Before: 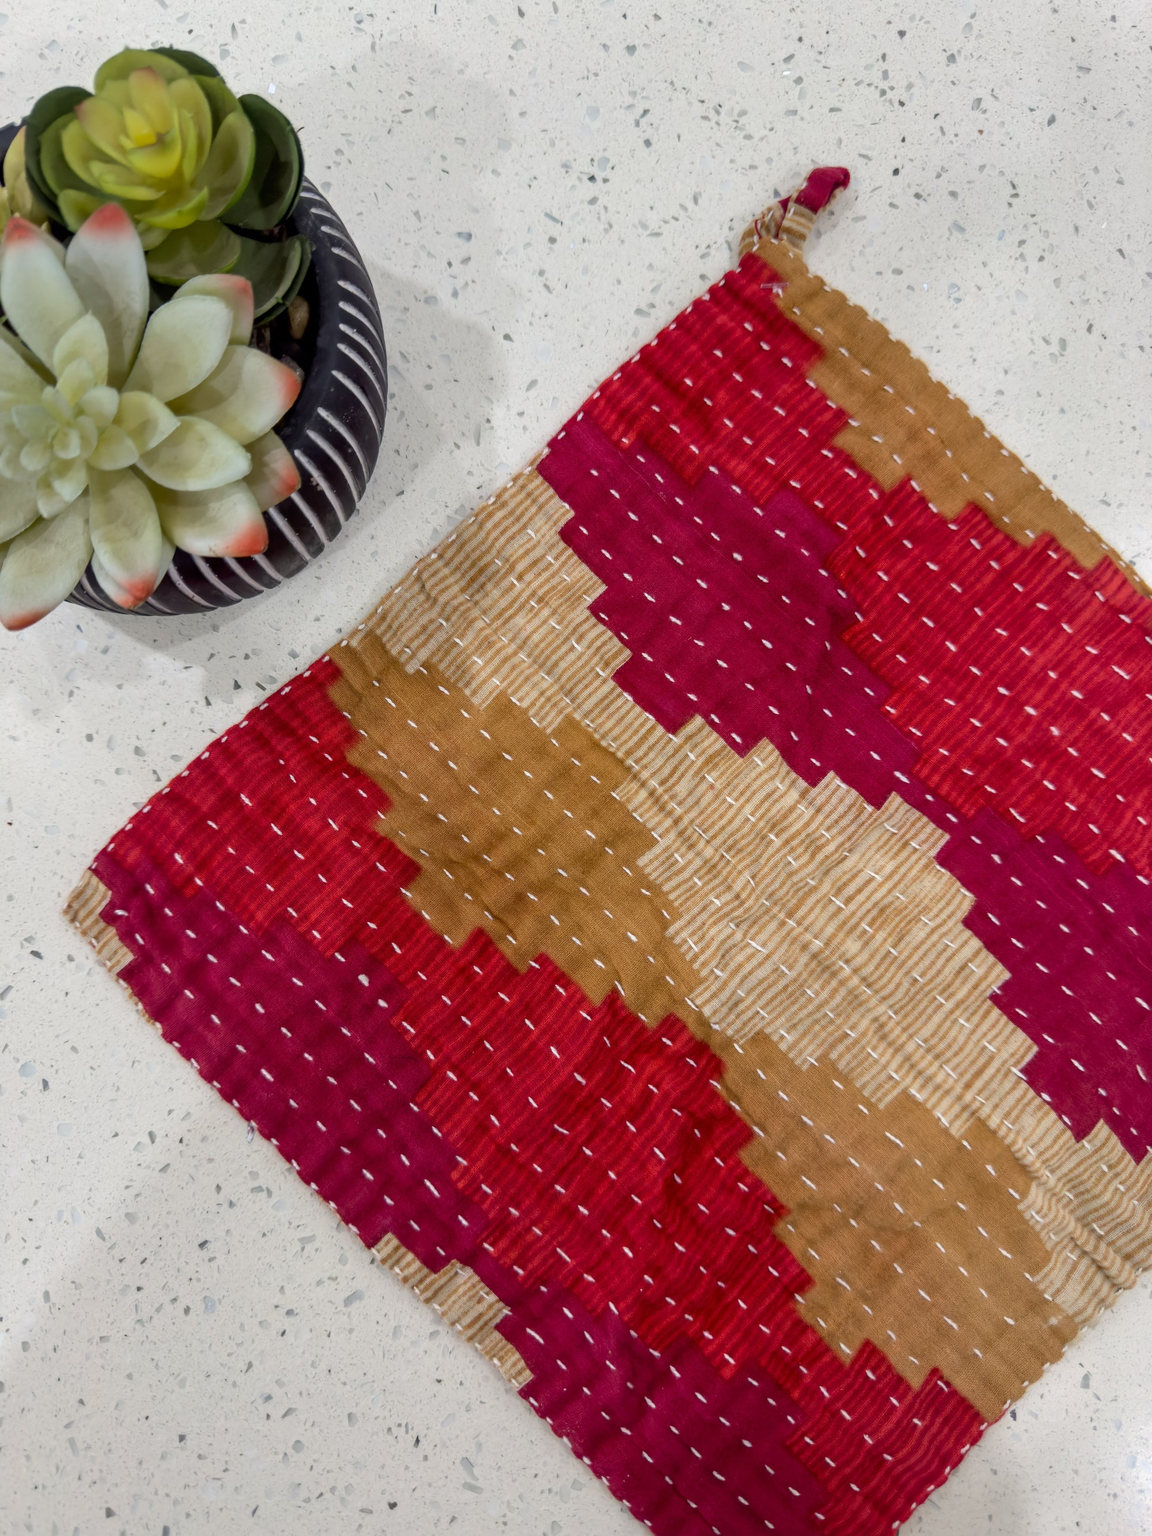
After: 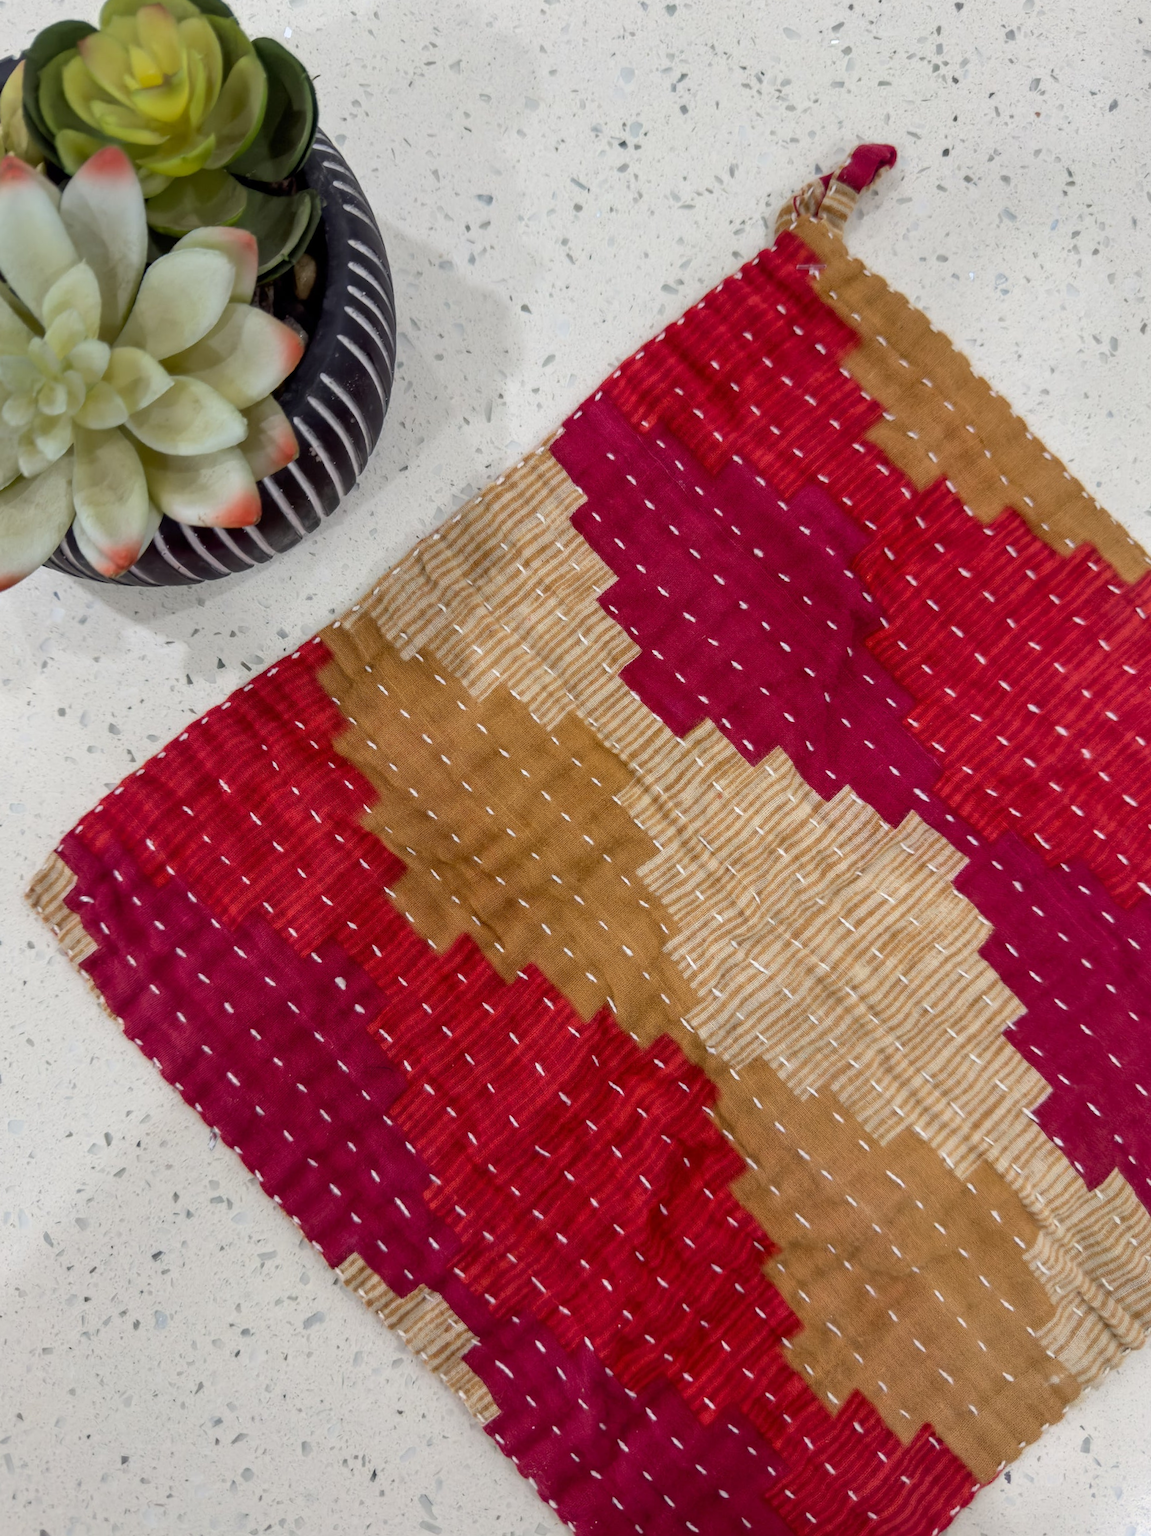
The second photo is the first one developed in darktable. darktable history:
crop and rotate: angle -2.72°
